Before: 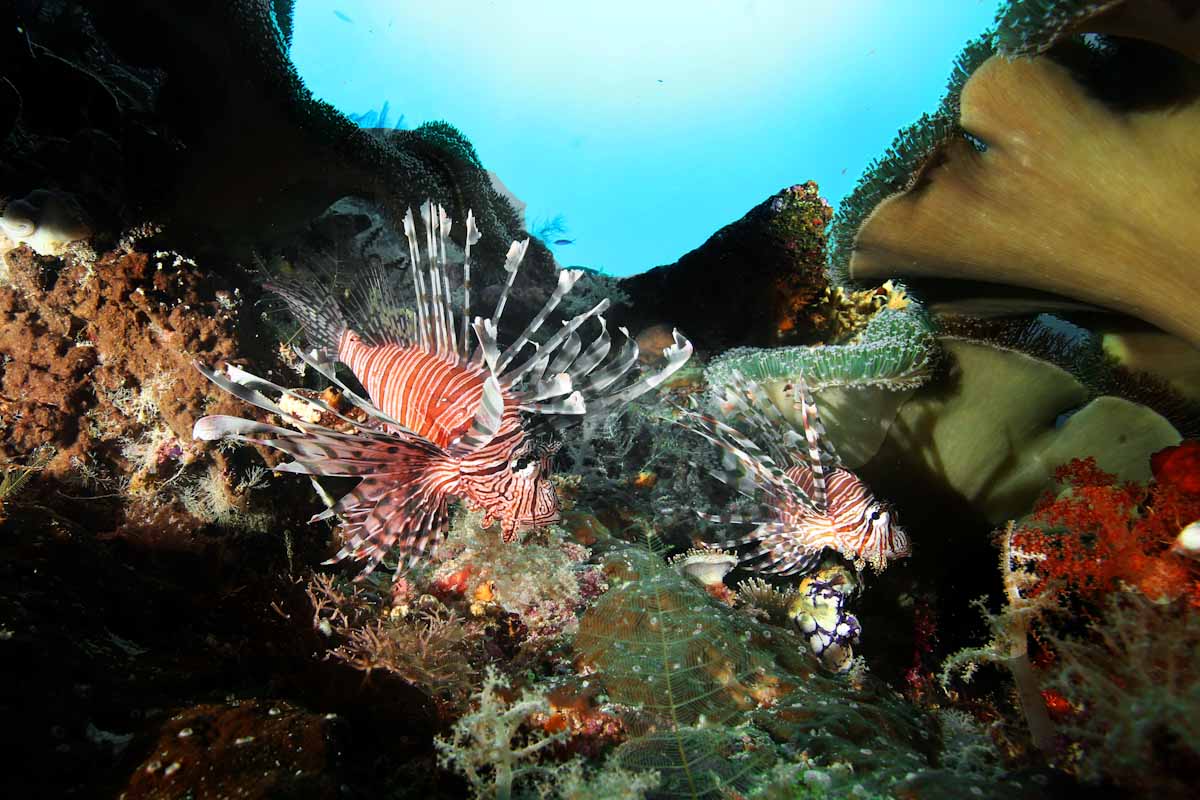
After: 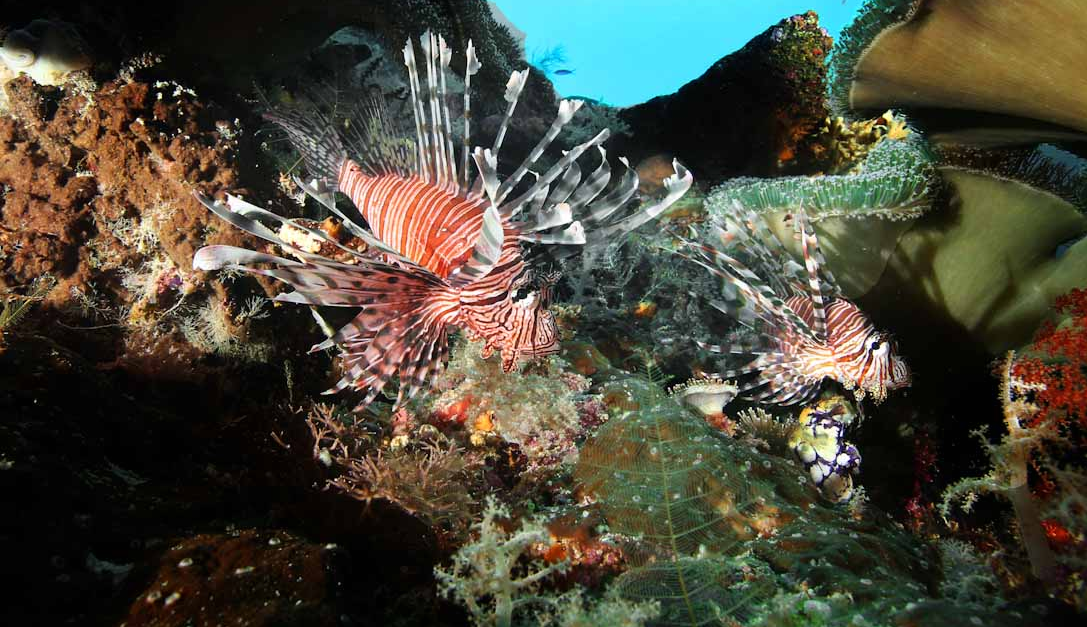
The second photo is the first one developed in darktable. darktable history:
exposure: black level correction 0, exposure 0 EV, compensate highlight preservation false
crop: top 21.32%, right 9.37%, bottom 0.303%
